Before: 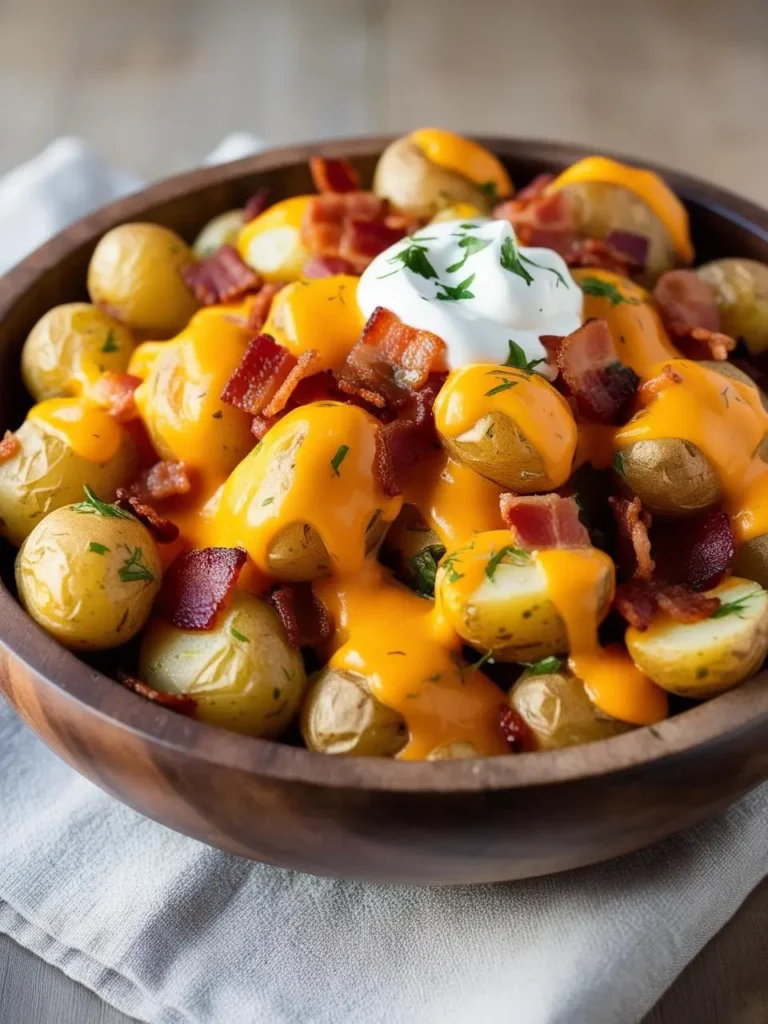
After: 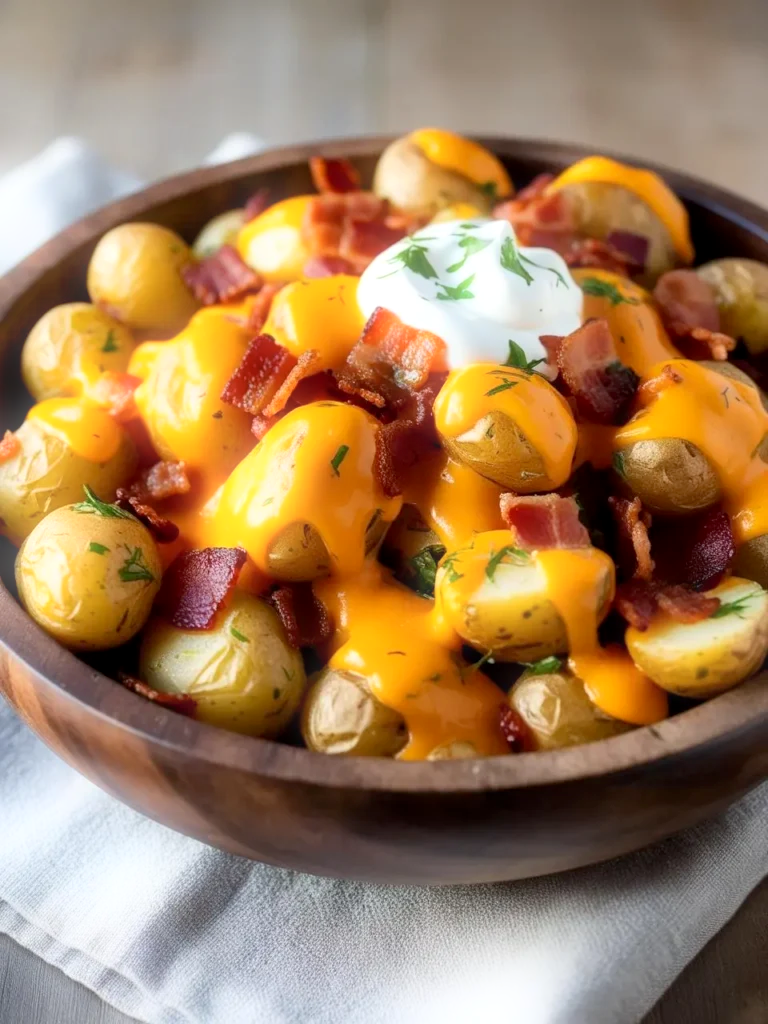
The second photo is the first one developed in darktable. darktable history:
exposure: black level correction 0.002, exposure 0.15 EV, compensate highlight preservation false
bloom: size 5%, threshold 95%, strength 15%
